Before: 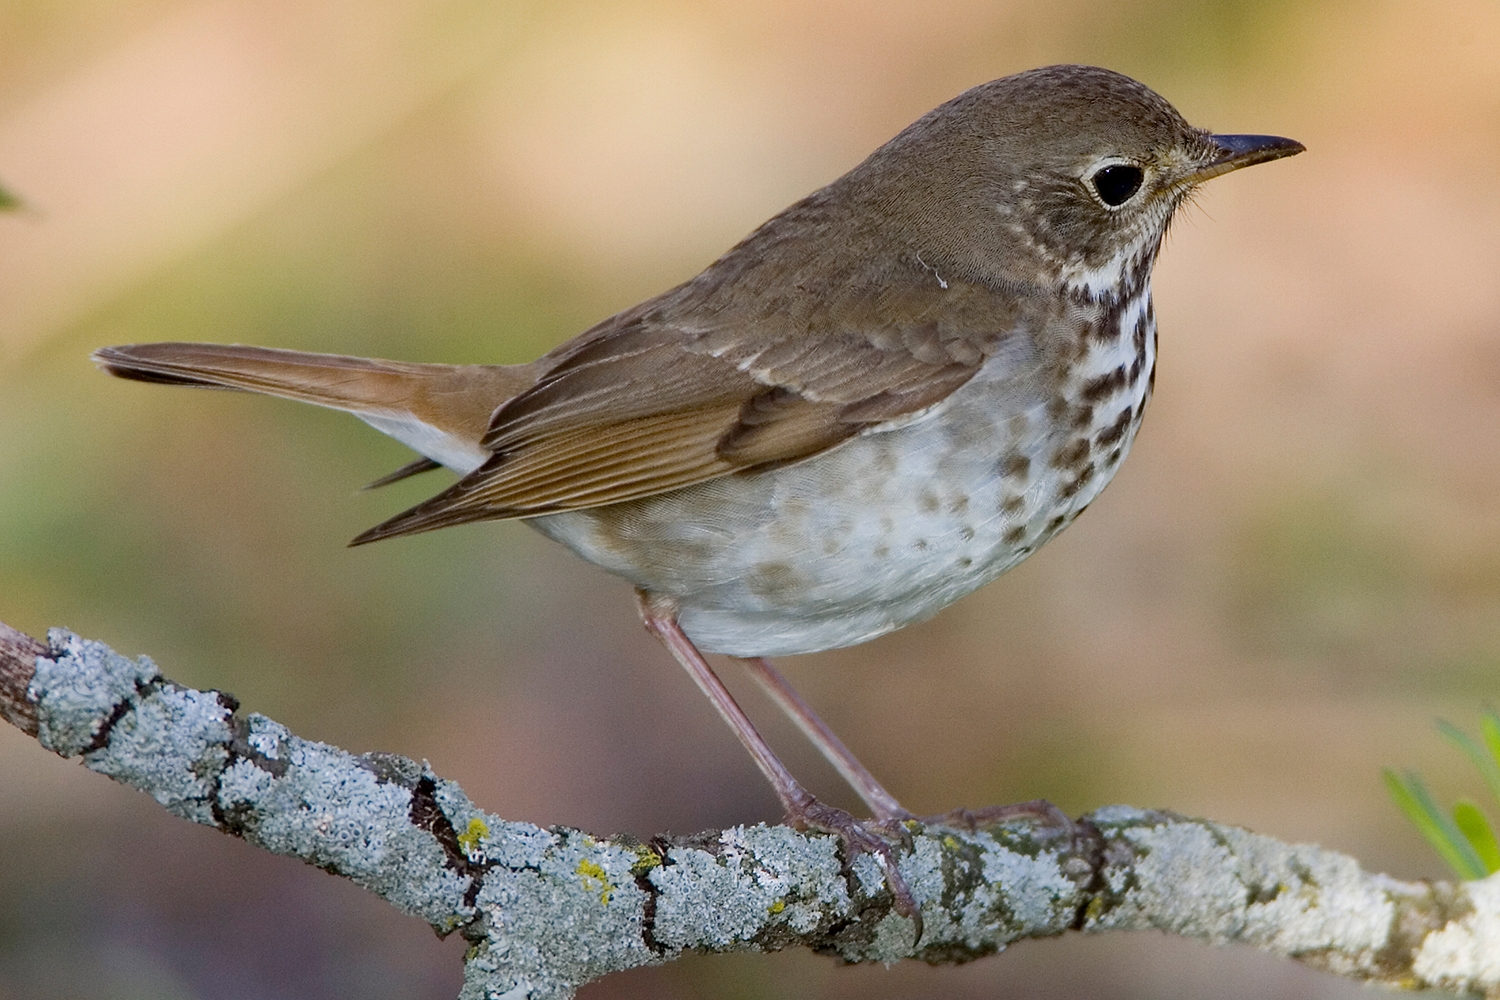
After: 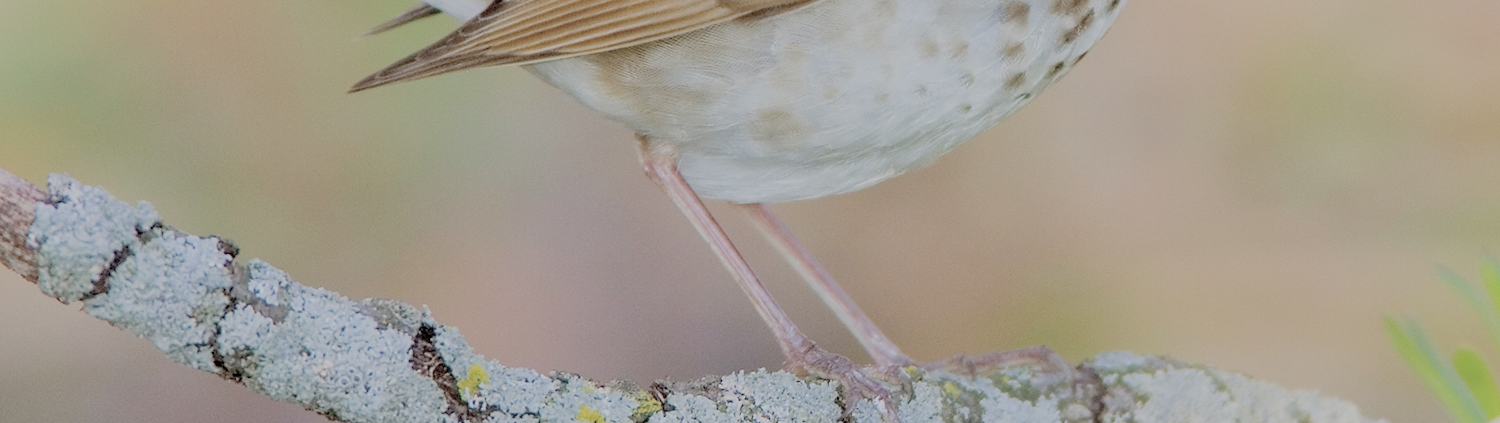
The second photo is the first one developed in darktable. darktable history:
crop: top 45.485%, bottom 12.174%
contrast brightness saturation: brightness 0.285
filmic rgb: black relative exposure -13.88 EV, white relative exposure 7.98 EV, hardness 3.73, latitude 50.07%, contrast 0.51
local contrast: on, module defaults
